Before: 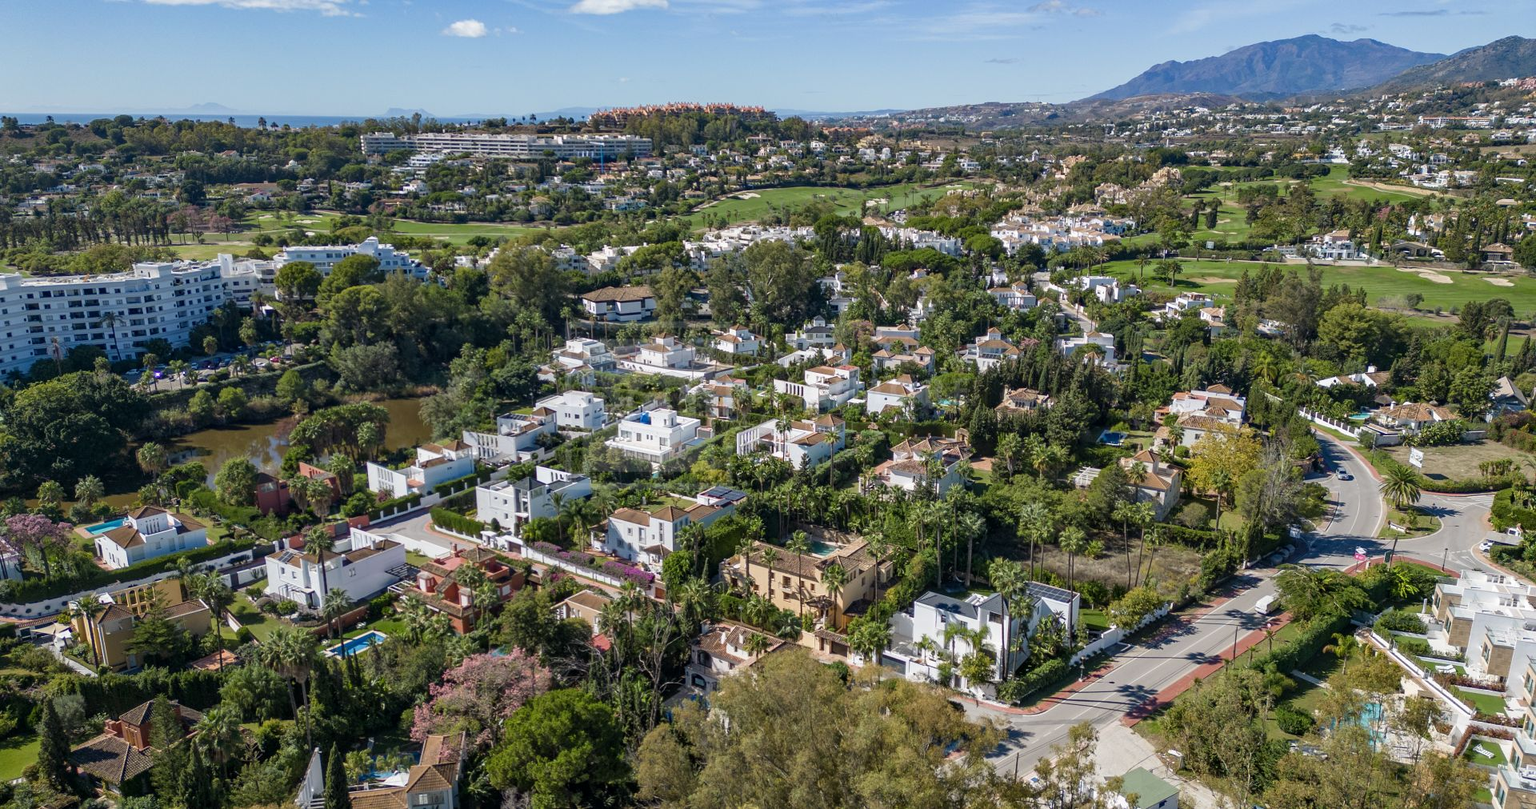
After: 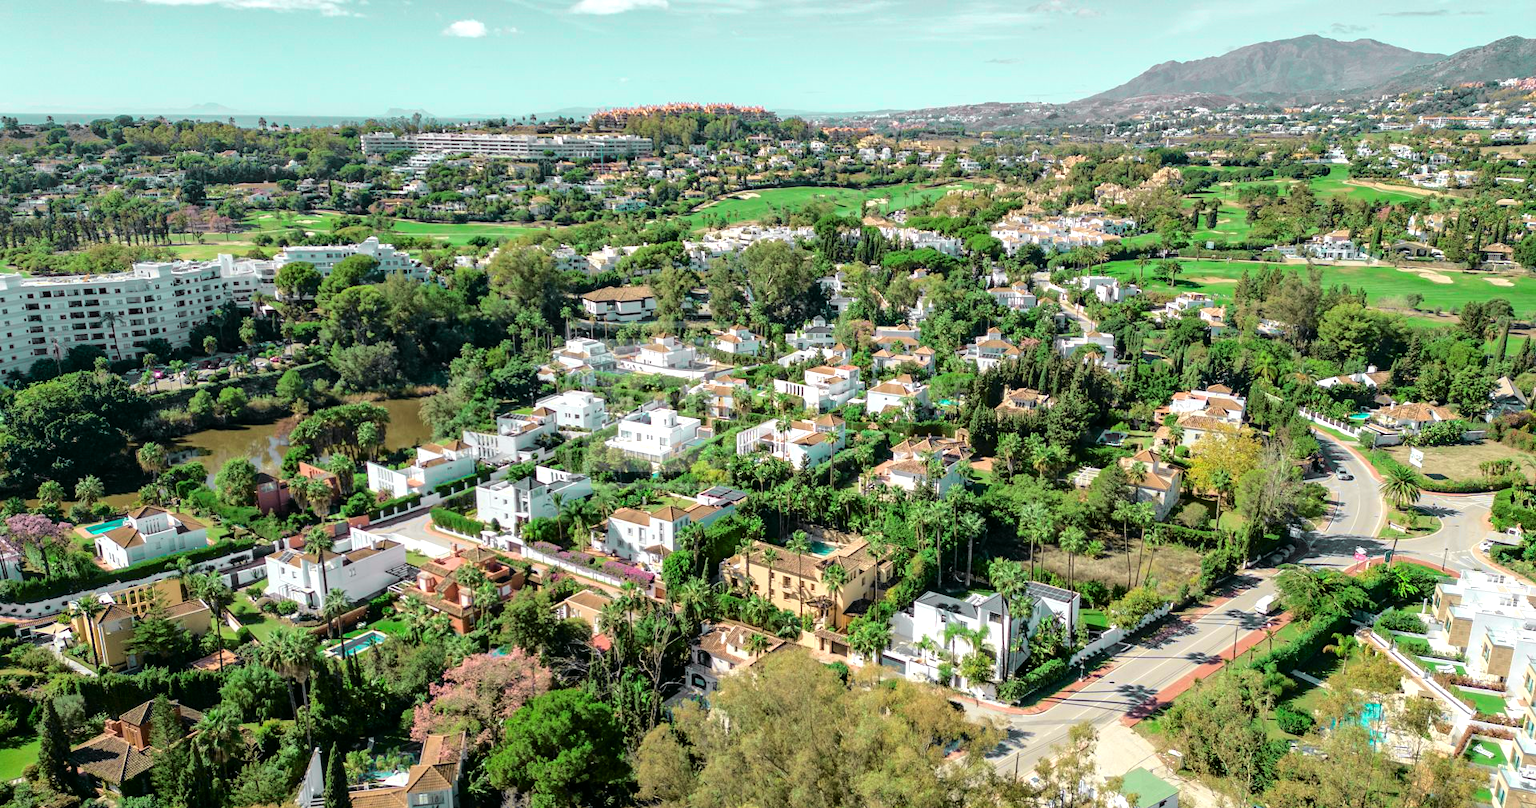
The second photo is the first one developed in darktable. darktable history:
tone curve: curves: ch0 [(0, 0) (0.402, 0.473) (0.673, 0.68) (0.899, 0.832) (0.999, 0.903)]; ch1 [(0, 0) (0.379, 0.262) (0.464, 0.425) (0.498, 0.49) (0.507, 0.5) (0.53, 0.532) (0.582, 0.583) (0.68, 0.672) (0.791, 0.748) (1, 0.896)]; ch2 [(0, 0) (0.199, 0.414) (0.438, 0.49) (0.496, 0.501) (0.515, 0.546) (0.577, 0.605) (0.632, 0.649) (0.717, 0.727) (0.845, 0.855) (0.998, 0.977)], color space Lab, independent channels, preserve colors none
tone equalizer: -8 EV -1.11 EV, -7 EV -0.983 EV, -6 EV -0.872 EV, -5 EV -0.59 EV, -3 EV 0.586 EV, -2 EV 0.859 EV, -1 EV 0.995 EV, +0 EV 1.06 EV
